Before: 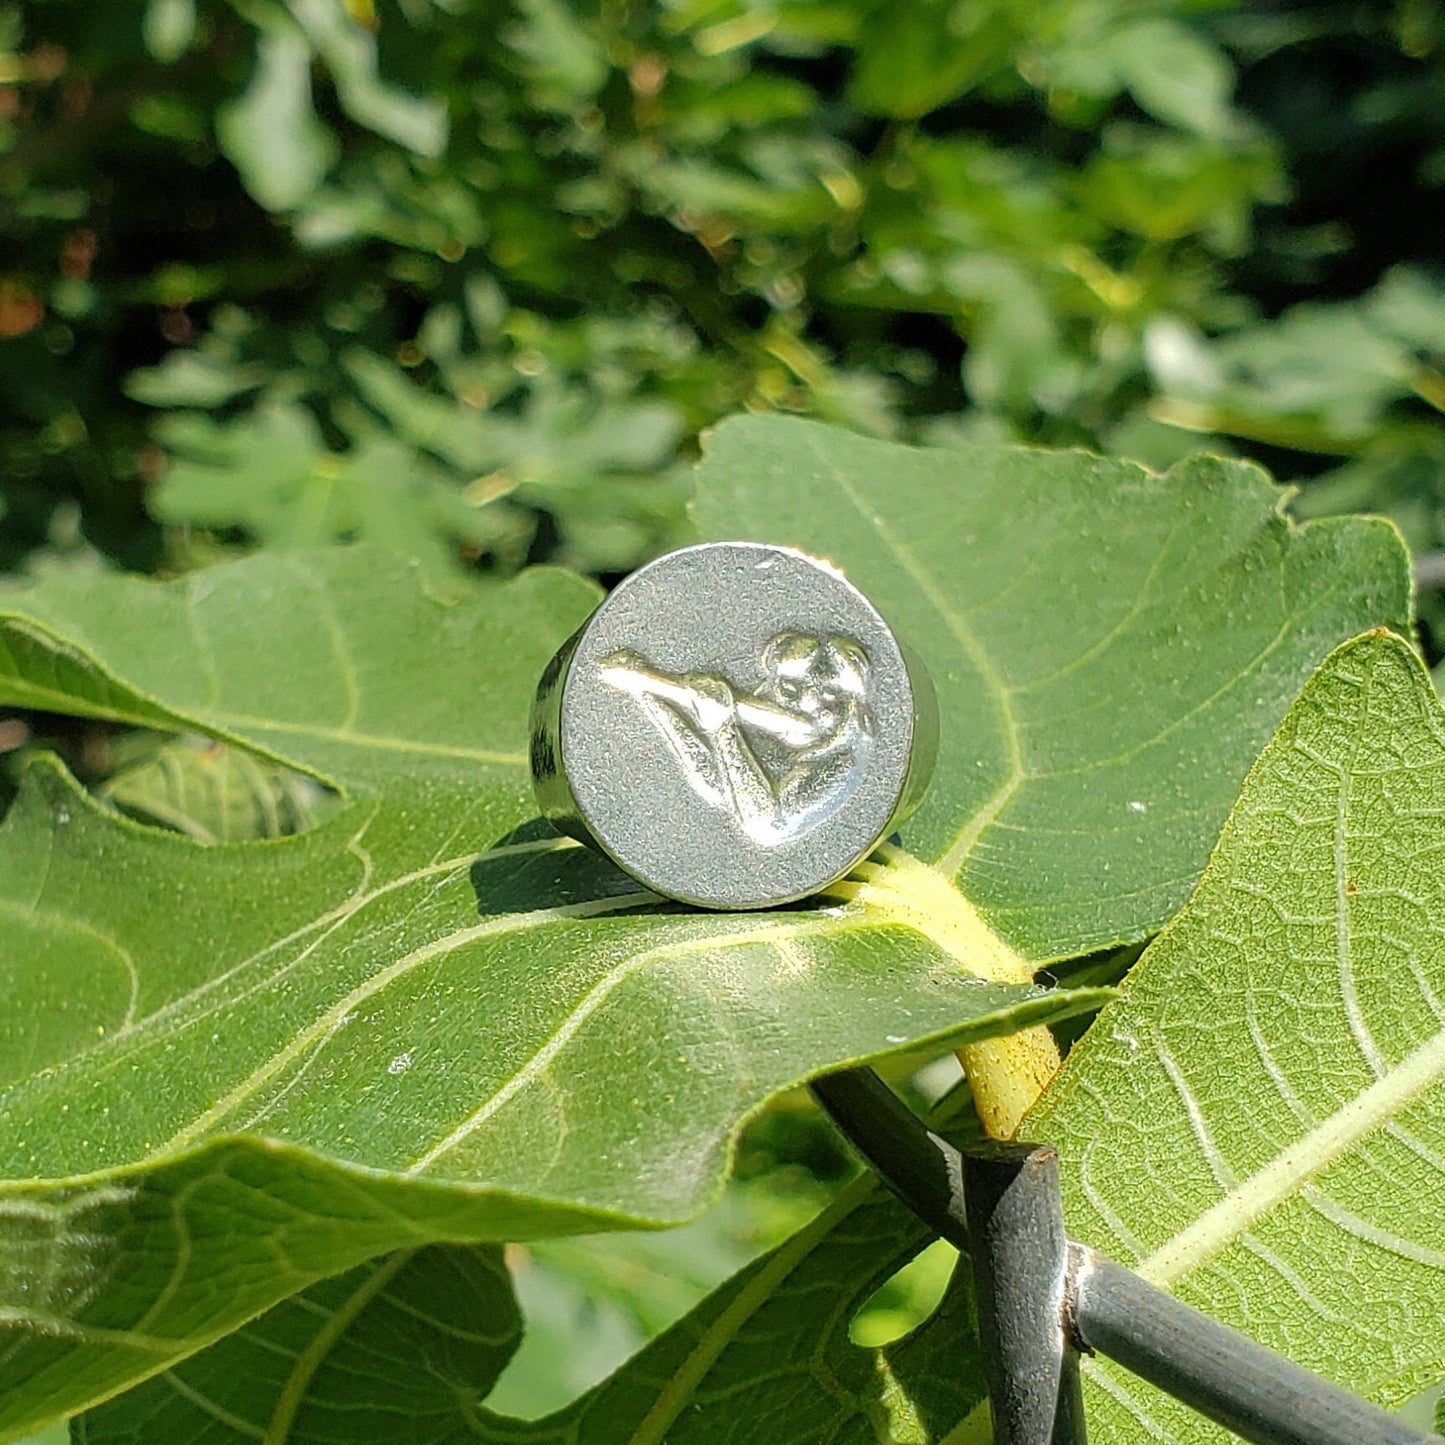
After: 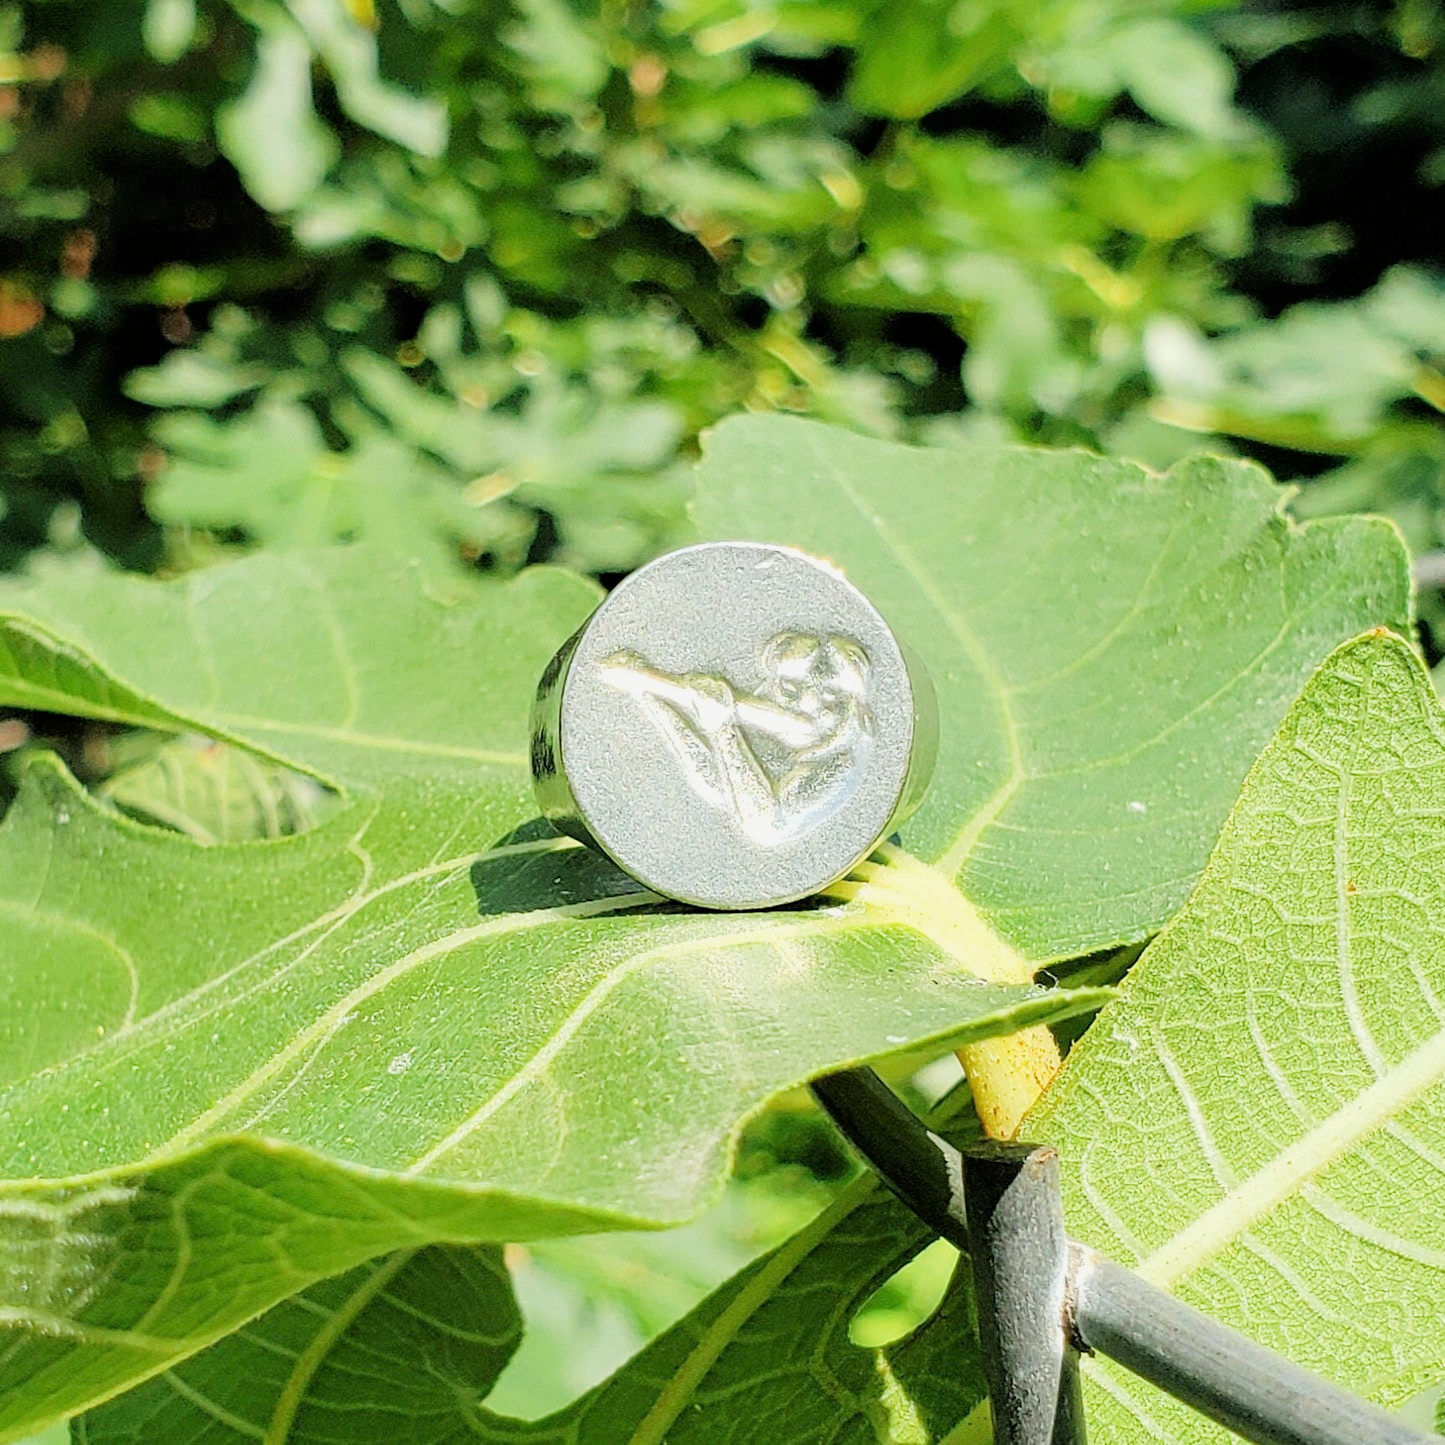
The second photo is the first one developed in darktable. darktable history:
filmic rgb: black relative exposure -6.68 EV, white relative exposure 4.56 EV, hardness 3.22
exposure: black level correction 0, exposure 1.2 EV, compensate exposure bias true, compensate highlight preservation false
